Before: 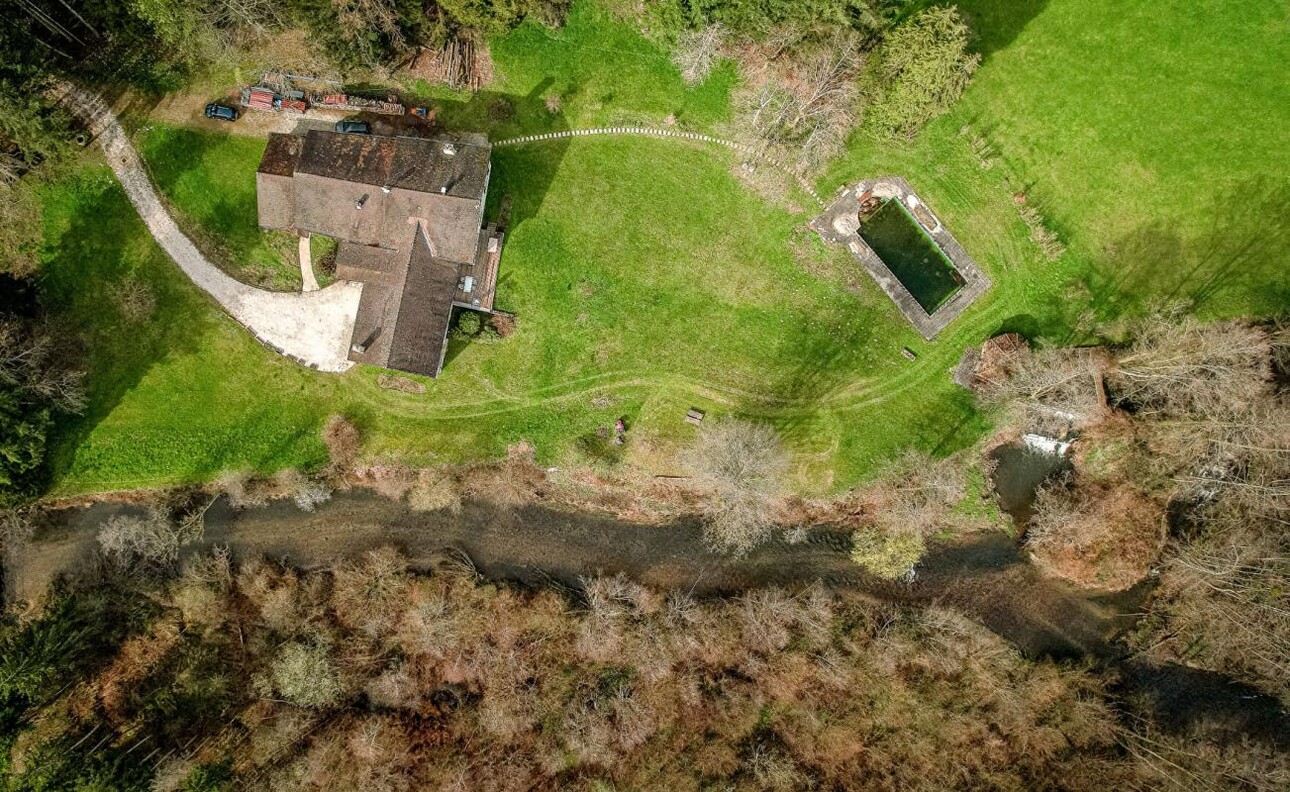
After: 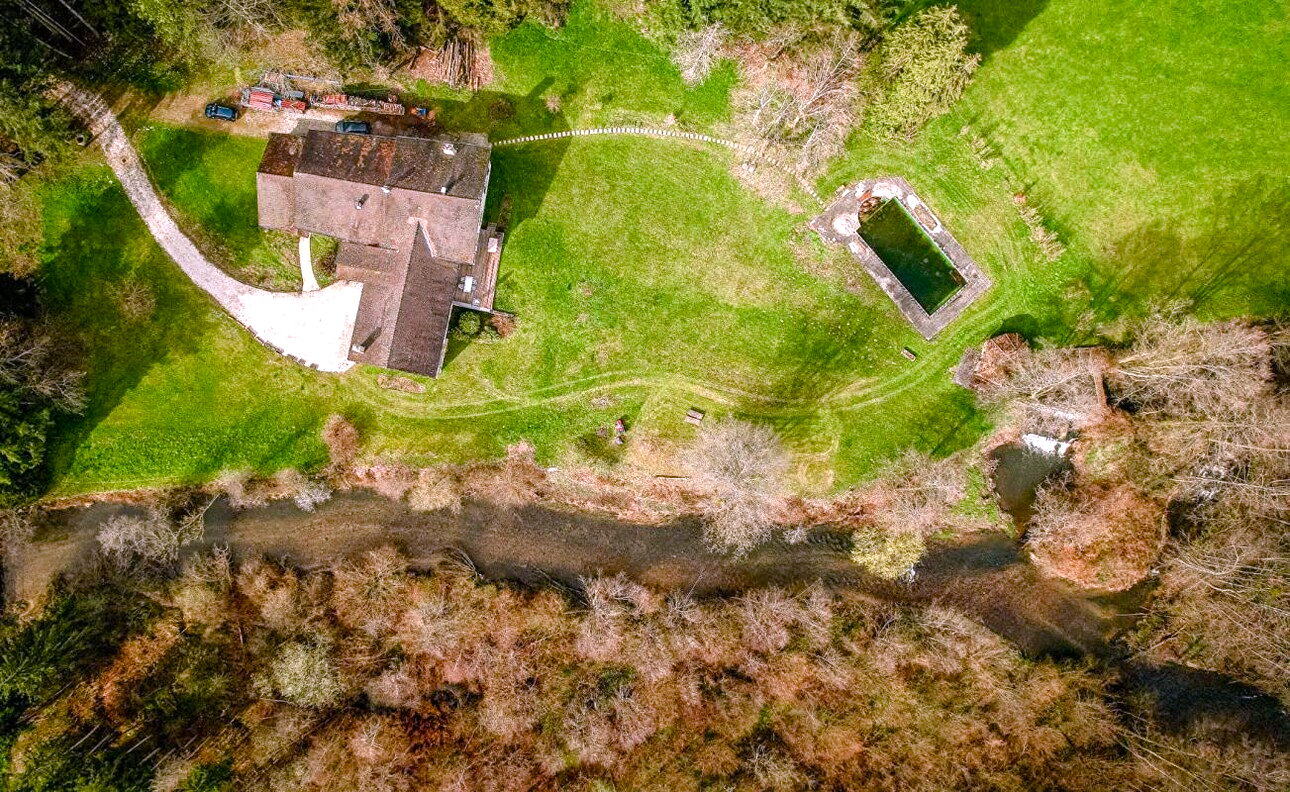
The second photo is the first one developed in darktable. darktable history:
white balance: red 1.066, blue 1.119
color balance rgb: perceptual saturation grading › global saturation 25%, perceptual saturation grading › highlights -50%, perceptual saturation grading › shadows 30%, perceptual brilliance grading › global brilliance 12%, global vibrance 20%
